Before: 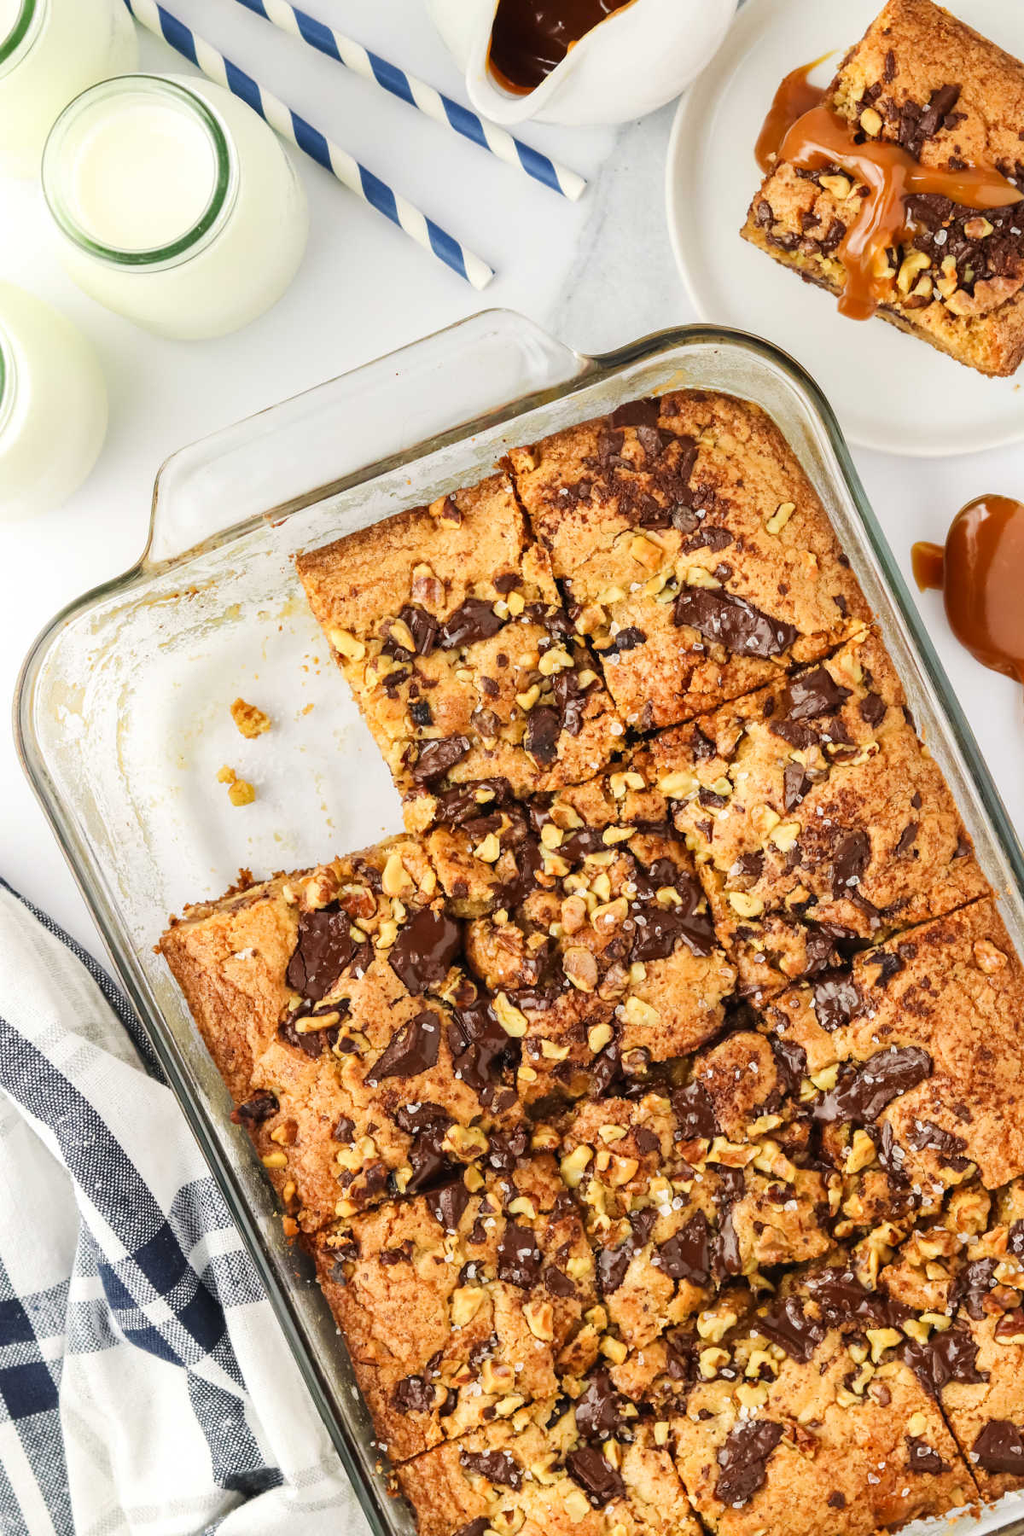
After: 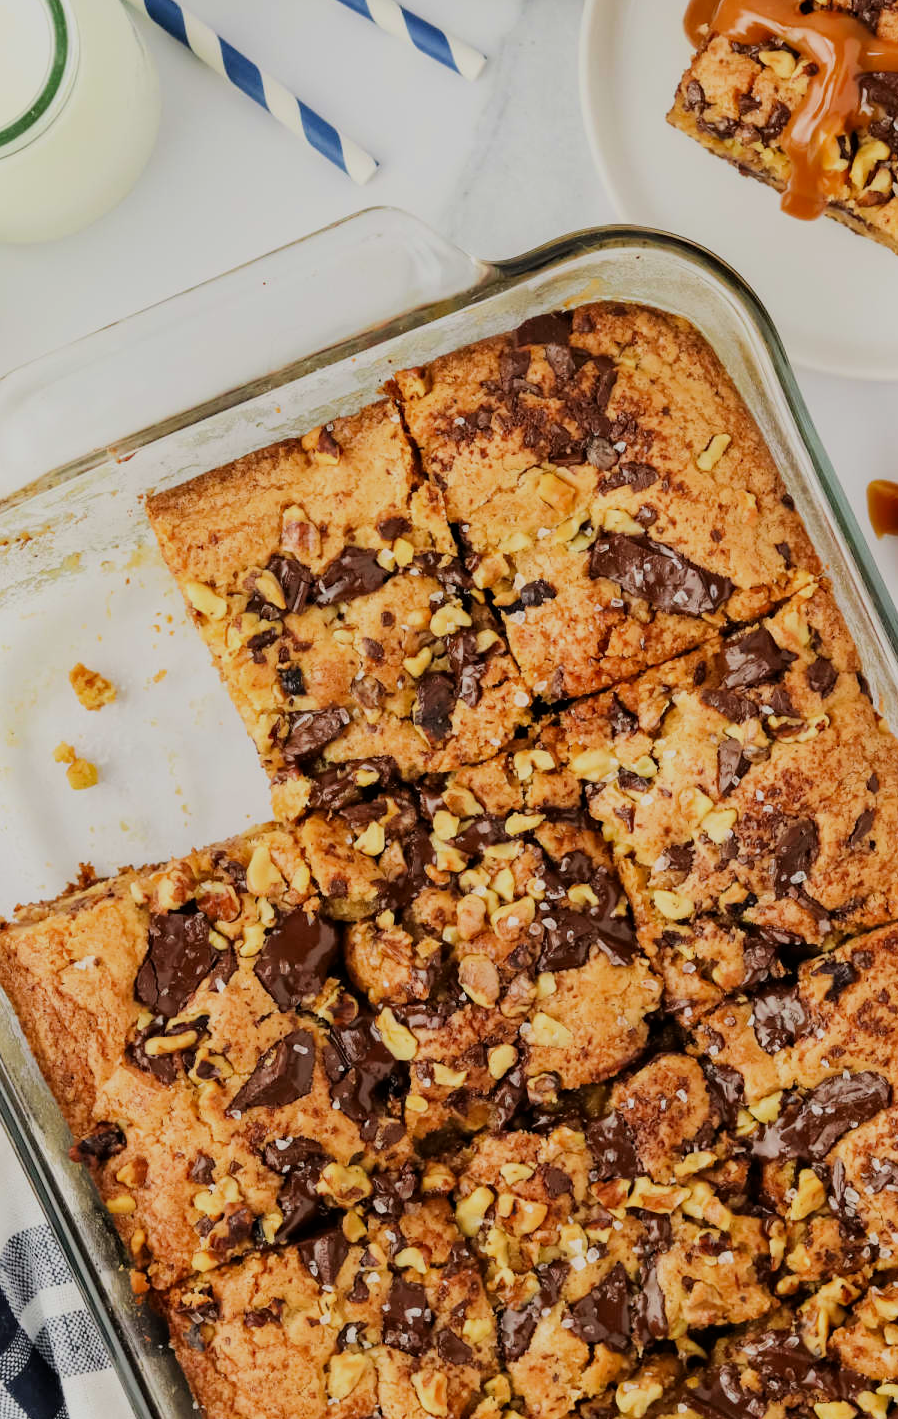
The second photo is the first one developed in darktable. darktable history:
contrast brightness saturation: contrast 0.03, brightness -0.04
crop: left 16.768%, top 8.653%, right 8.362%, bottom 12.485%
filmic rgb: black relative exposure -7.65 EV, white relative exposure 4.56 EV, hardness 3.61, color science v6 (2022)
